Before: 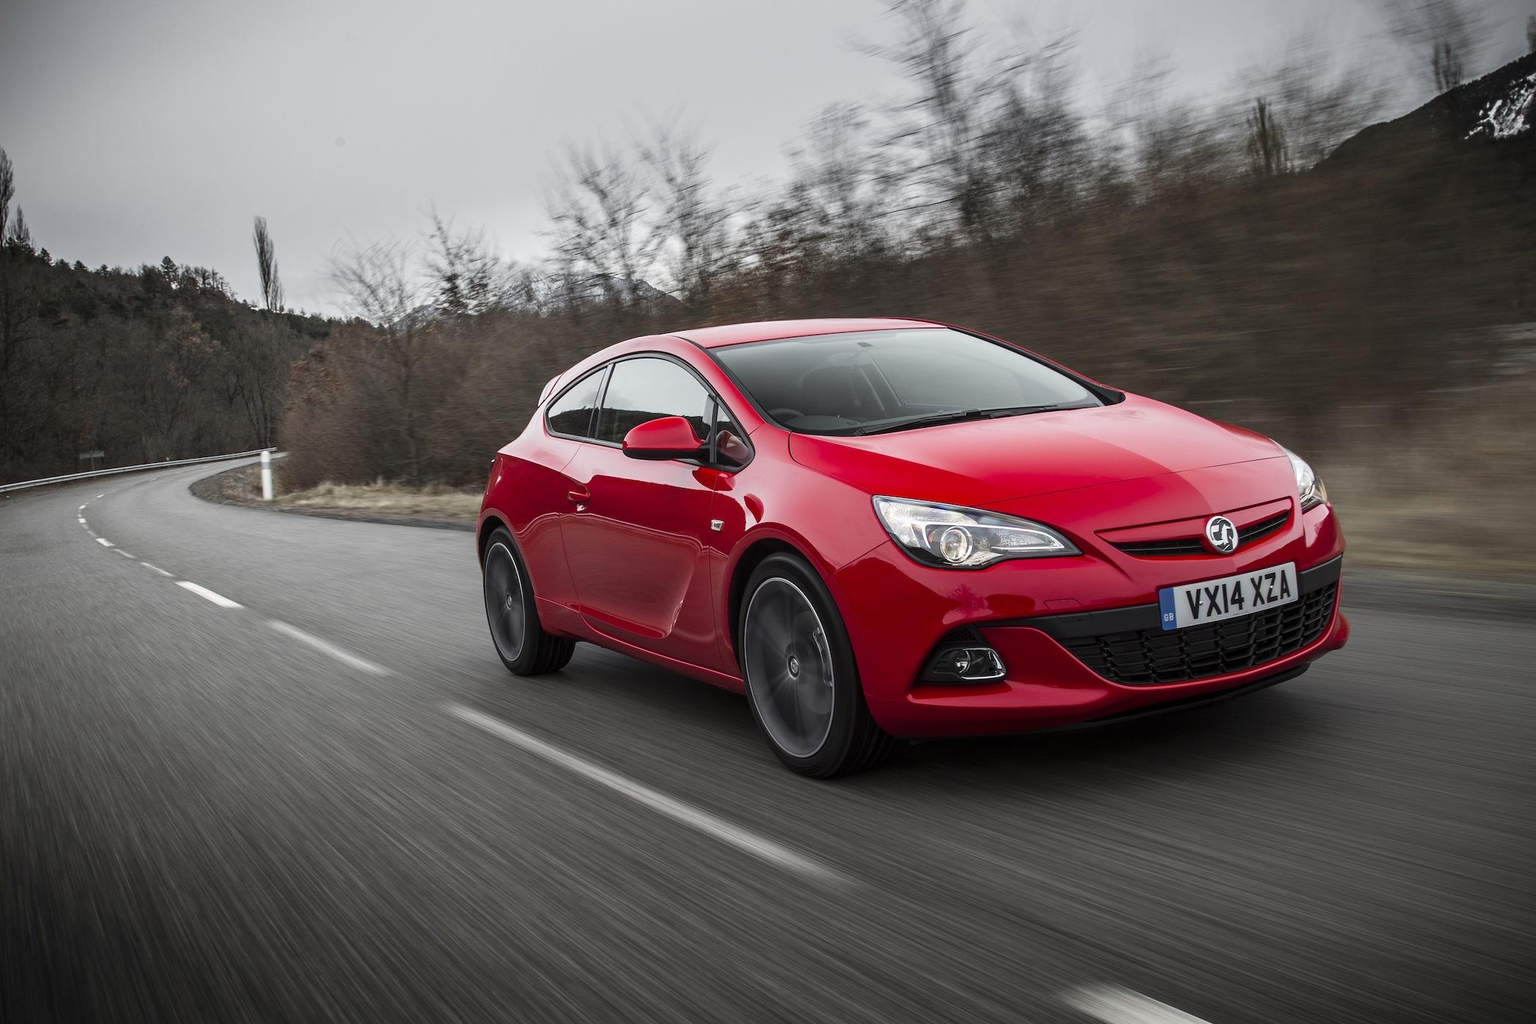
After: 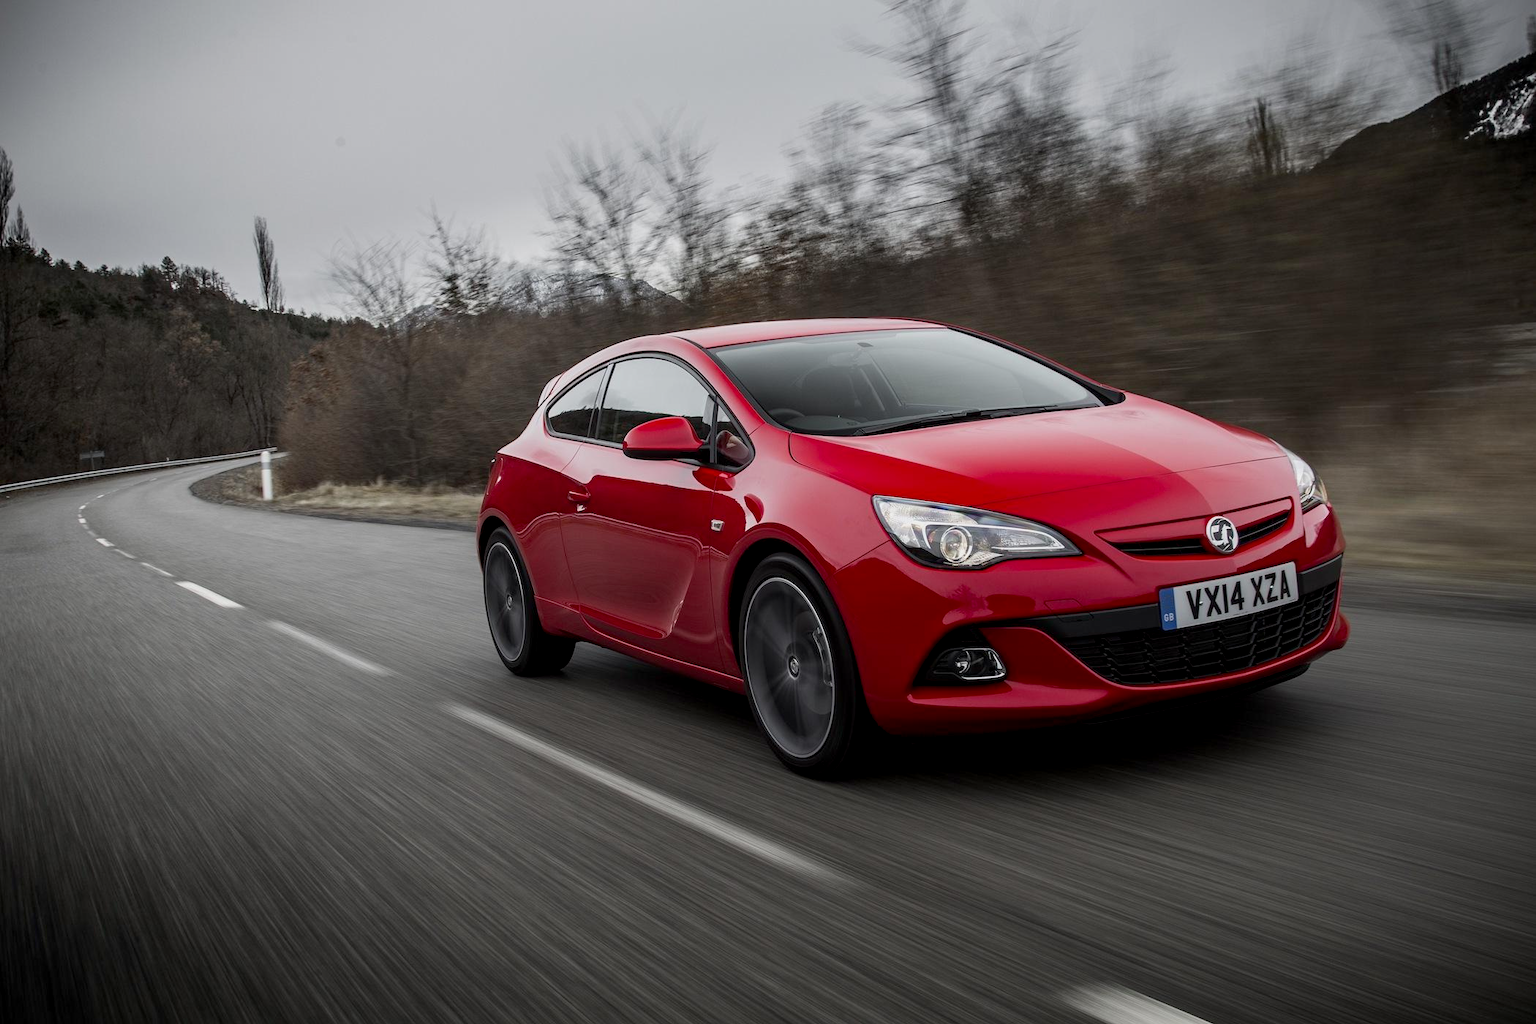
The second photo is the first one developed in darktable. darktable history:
exposure: black level correction 0.006, exposure -0.223 EV, compensate highlight preservation false
